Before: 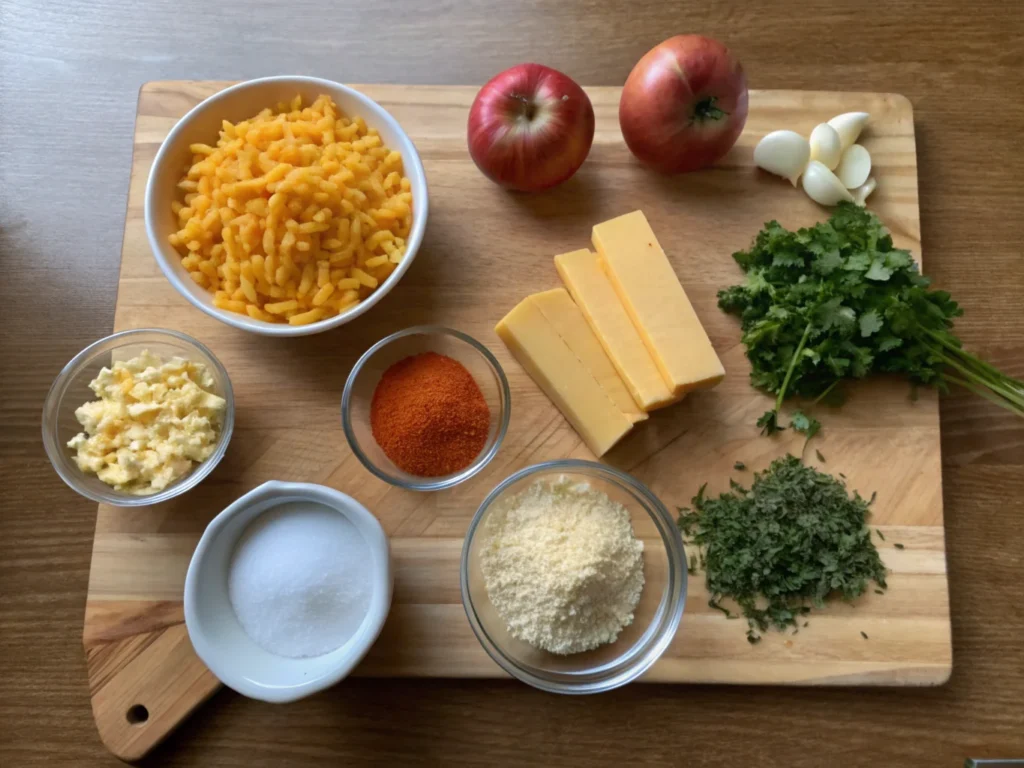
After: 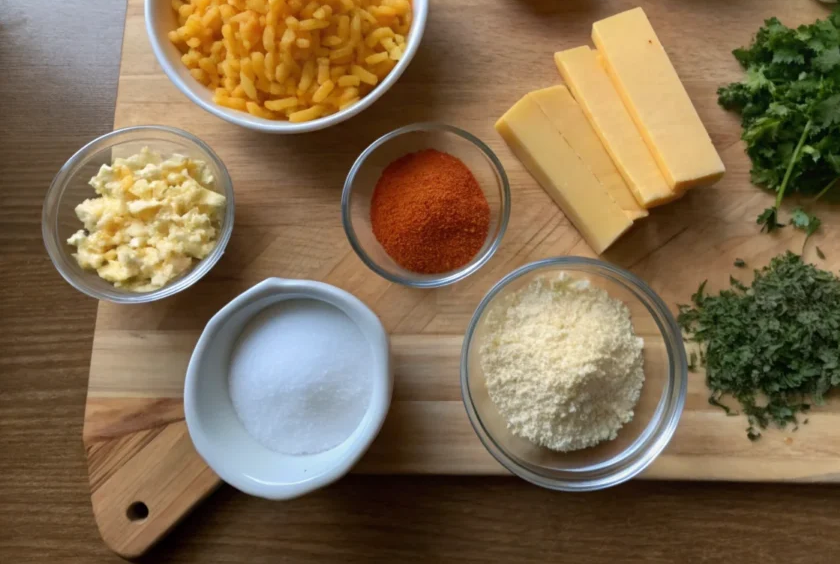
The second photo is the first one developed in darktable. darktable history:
tone equalizer: on, module defaults
crop: top 26.531%, right 17.959%
